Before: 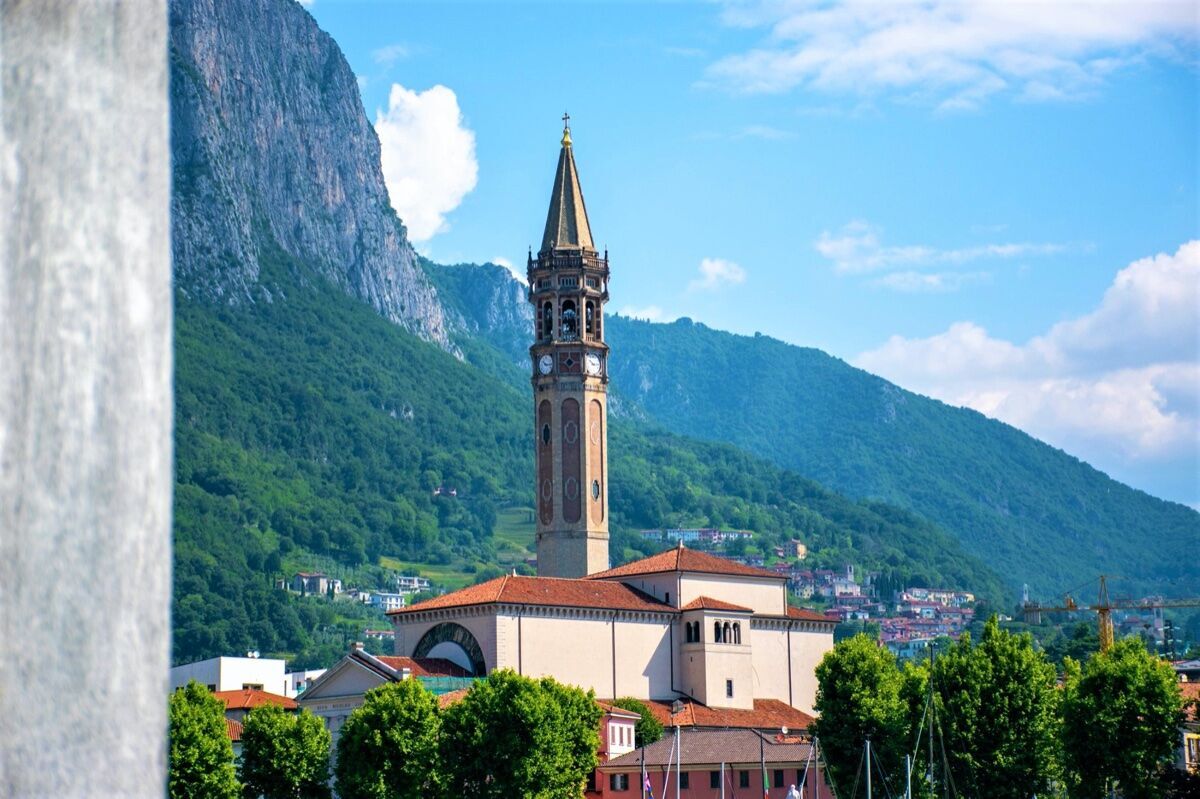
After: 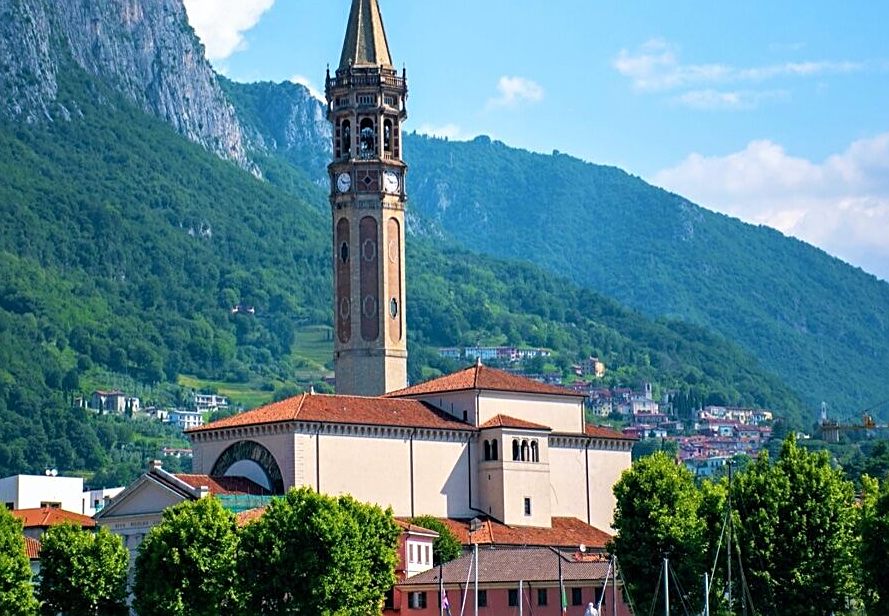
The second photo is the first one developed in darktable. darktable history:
sharpen: on, module defaults
crop: left 16.867%, top 22.876%, right 9.015%
